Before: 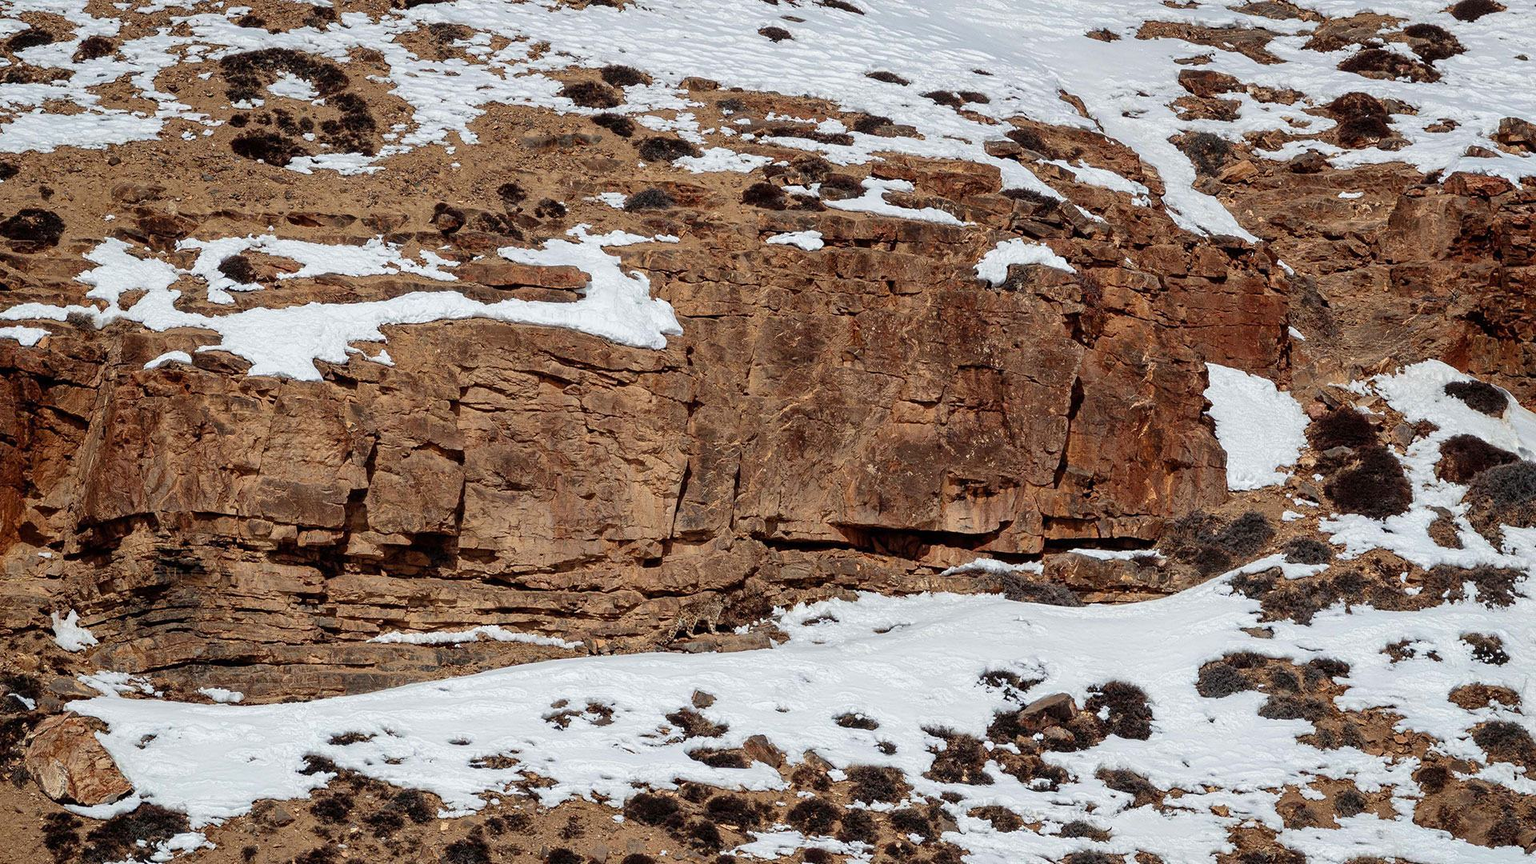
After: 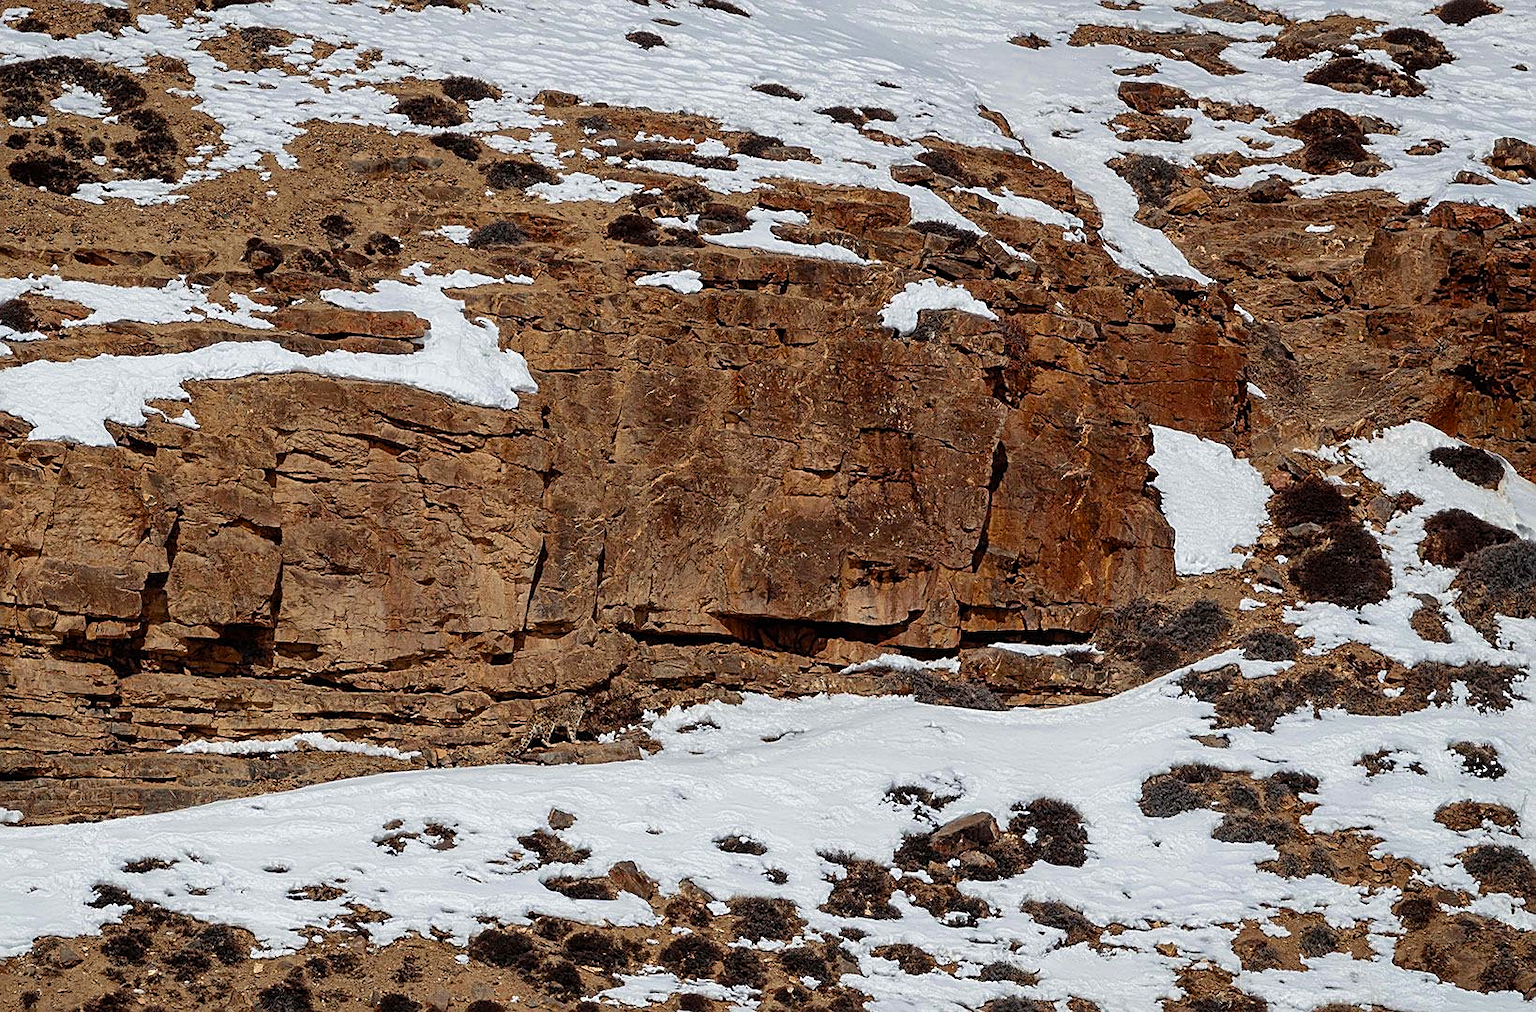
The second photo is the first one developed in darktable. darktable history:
crop and rotate: left 14.584%
sharpen: on, module defaults
color balance rgb: perceptual saturation grading › global saturation 20%, global vibrance 20%
color zones: curves: ch0 [(0, 0.5) (0.125, 0.4) (0.25, 0.5) (0.375, 0.4) (0.5, 0.4) (0.625, 0.35) (0.75, 0.35) (0.875, 0.5)]; ch1 [(0, 0.35) (0.125, 0.45) (0.25, 0.35) (0.375, 0.35) (0.5, 0.35) (0.625, 0.35) (0.75, 0.45) (0.875, 0.35)]; ch2 [(0, 0.6) (0.125, 0.5) (0.25, 0.5) (0.375, 0.6) (0.5, 0.6) (0.625, 0.5) (0.75, 0.5) (0.875, 0.5)]
